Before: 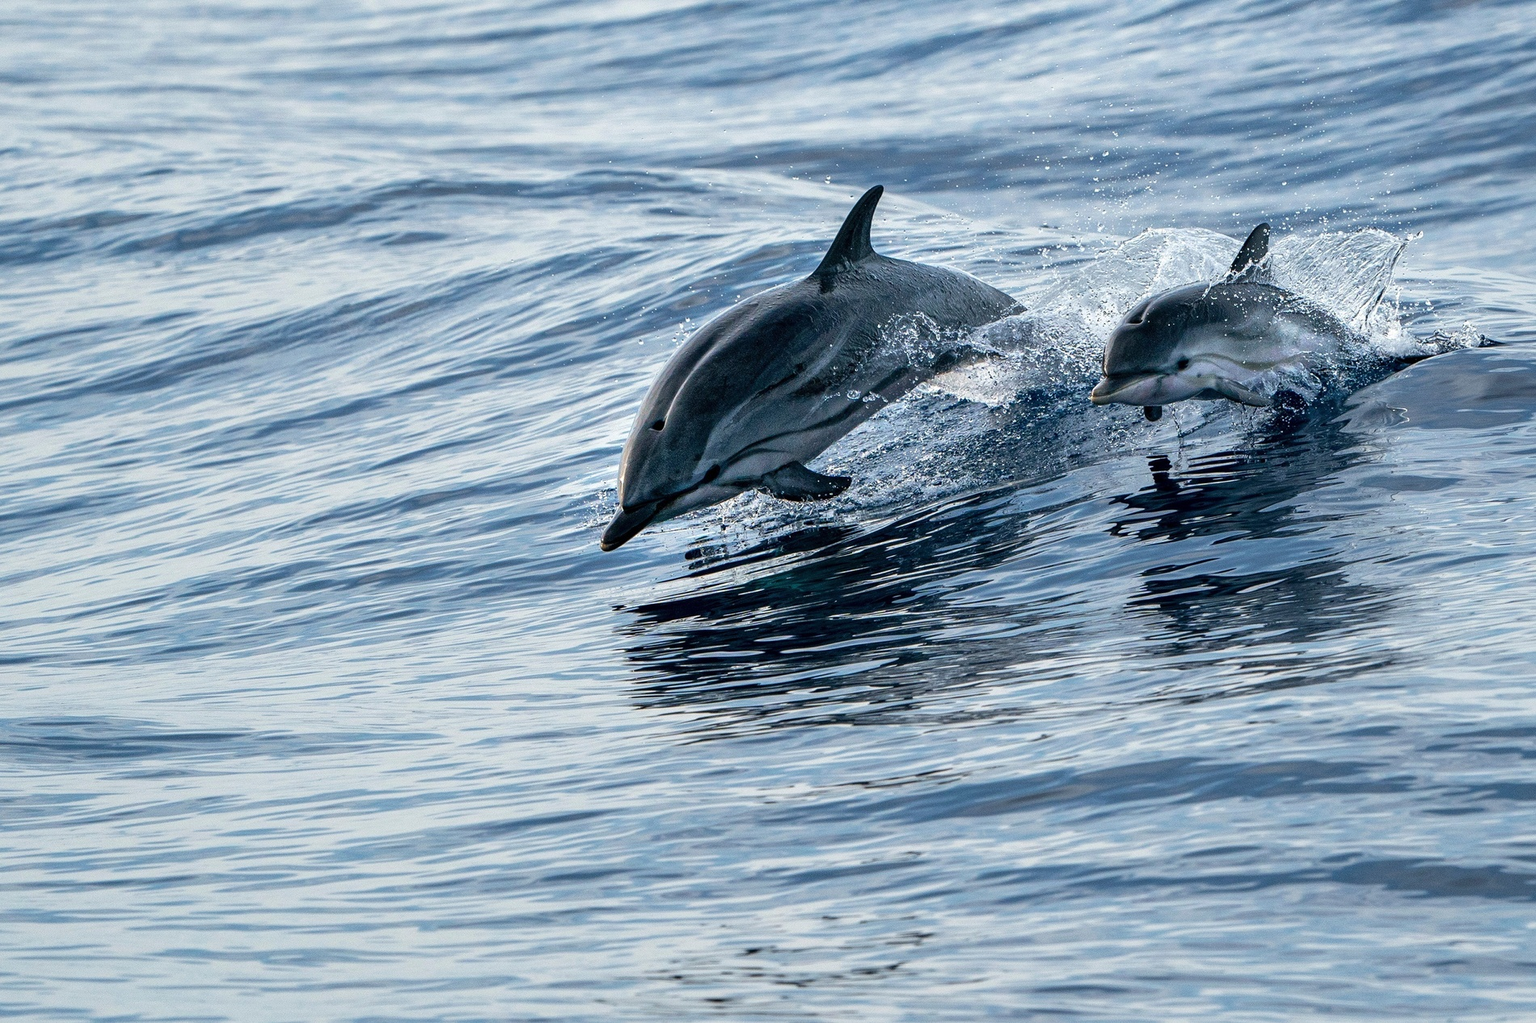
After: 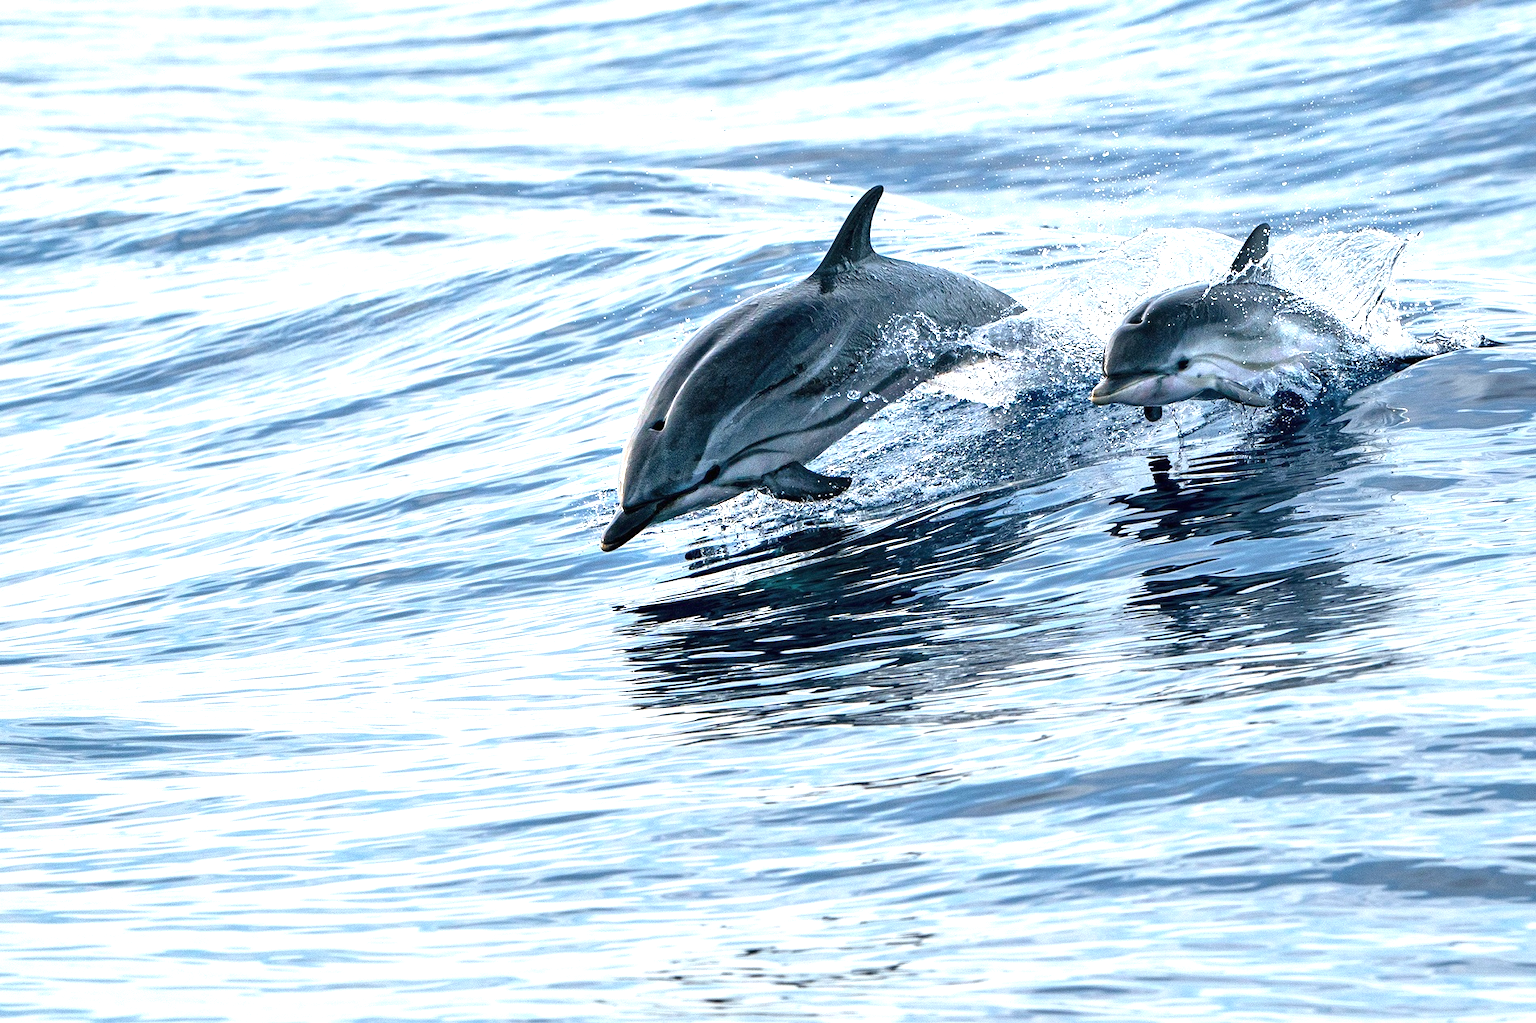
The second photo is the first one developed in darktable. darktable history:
exposure: black level correction 0, exposure 1.028 EV, compensate exposure bias true, compensate highlight preservation false
